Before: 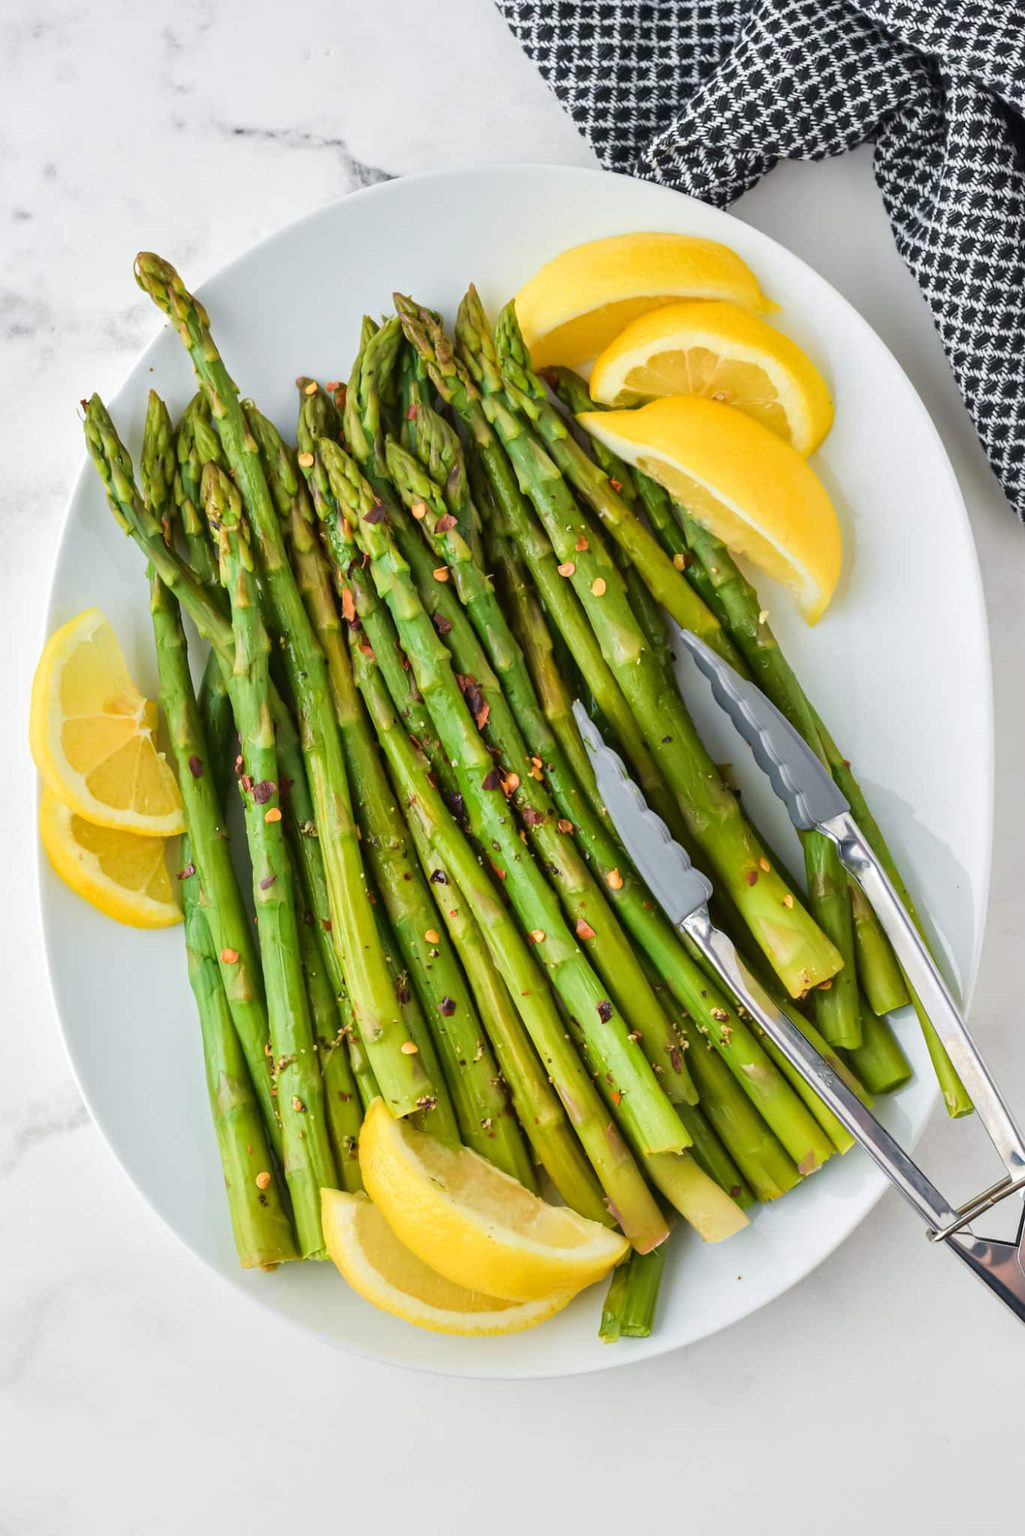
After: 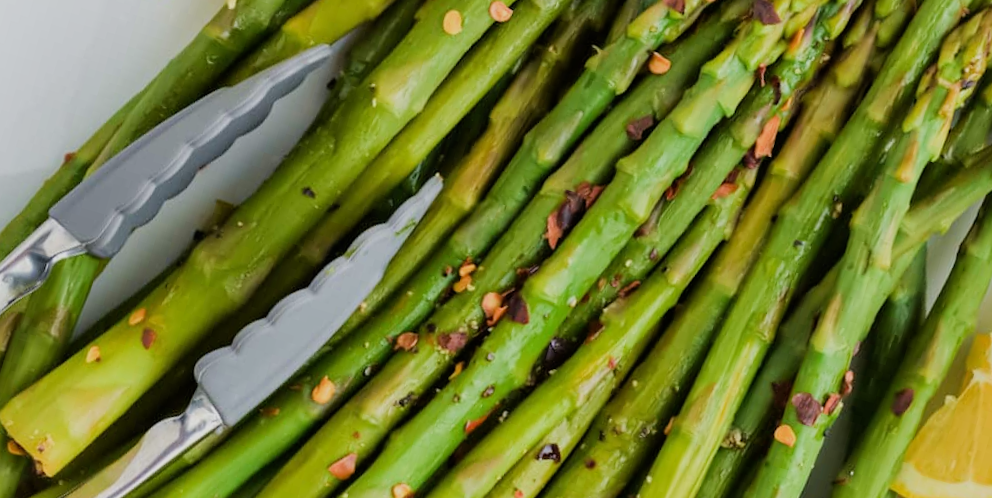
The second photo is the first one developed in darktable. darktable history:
filmic rgb: hardness 4.17
rotate and perspective: automatic cropping original format, crop left 0, crop top 0
crop and rotate: angle 16.12°, top 30.835%, bottom 35.653%
